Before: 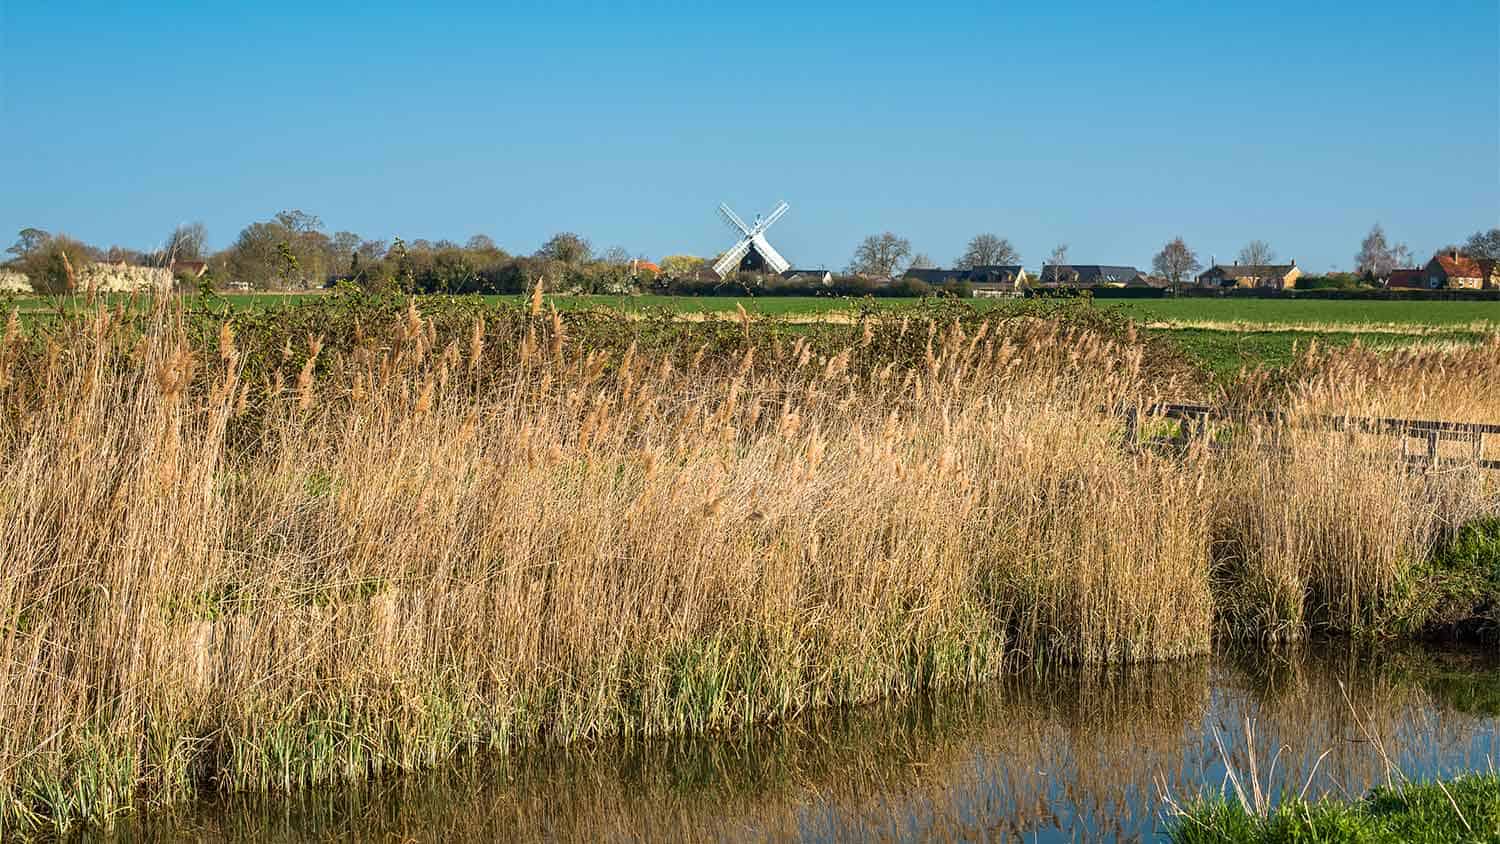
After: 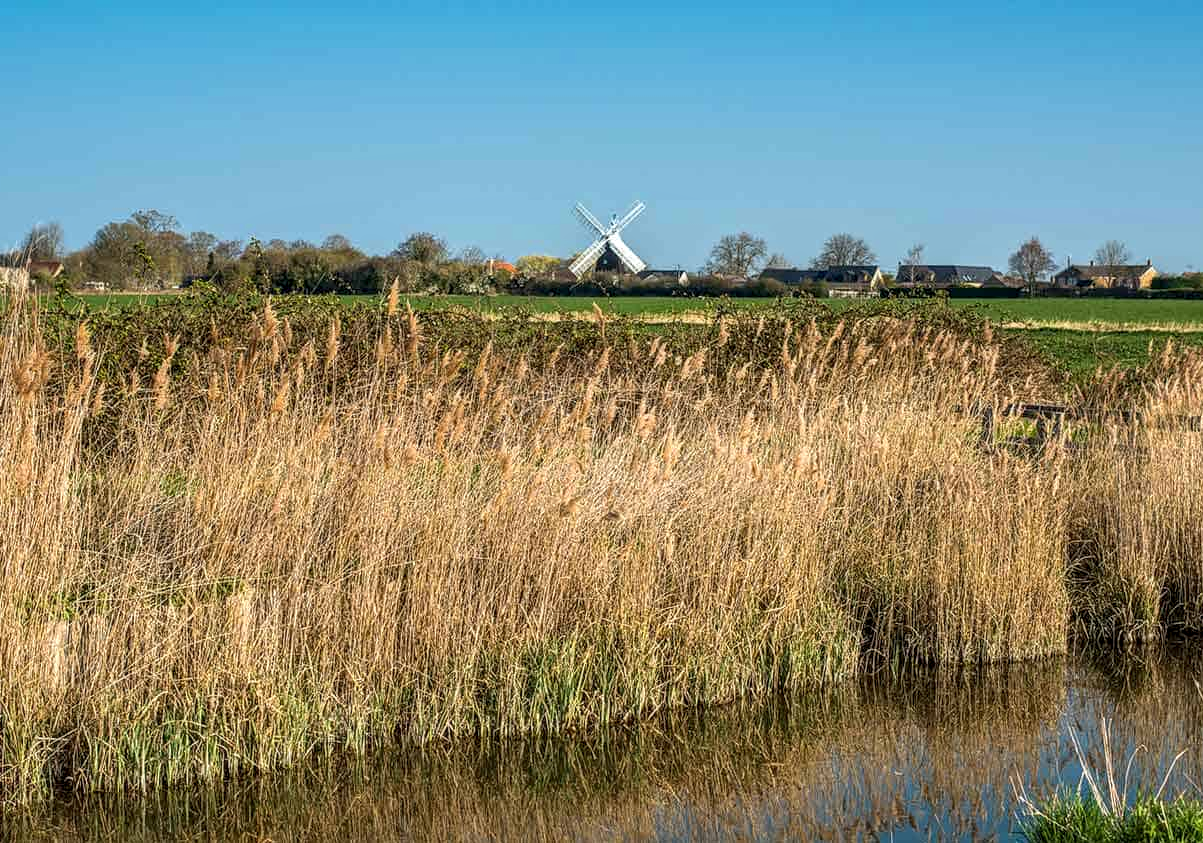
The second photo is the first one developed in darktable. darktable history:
local contrast: detail 130%
crop and rotate: left 9.611%, right 10.158%
